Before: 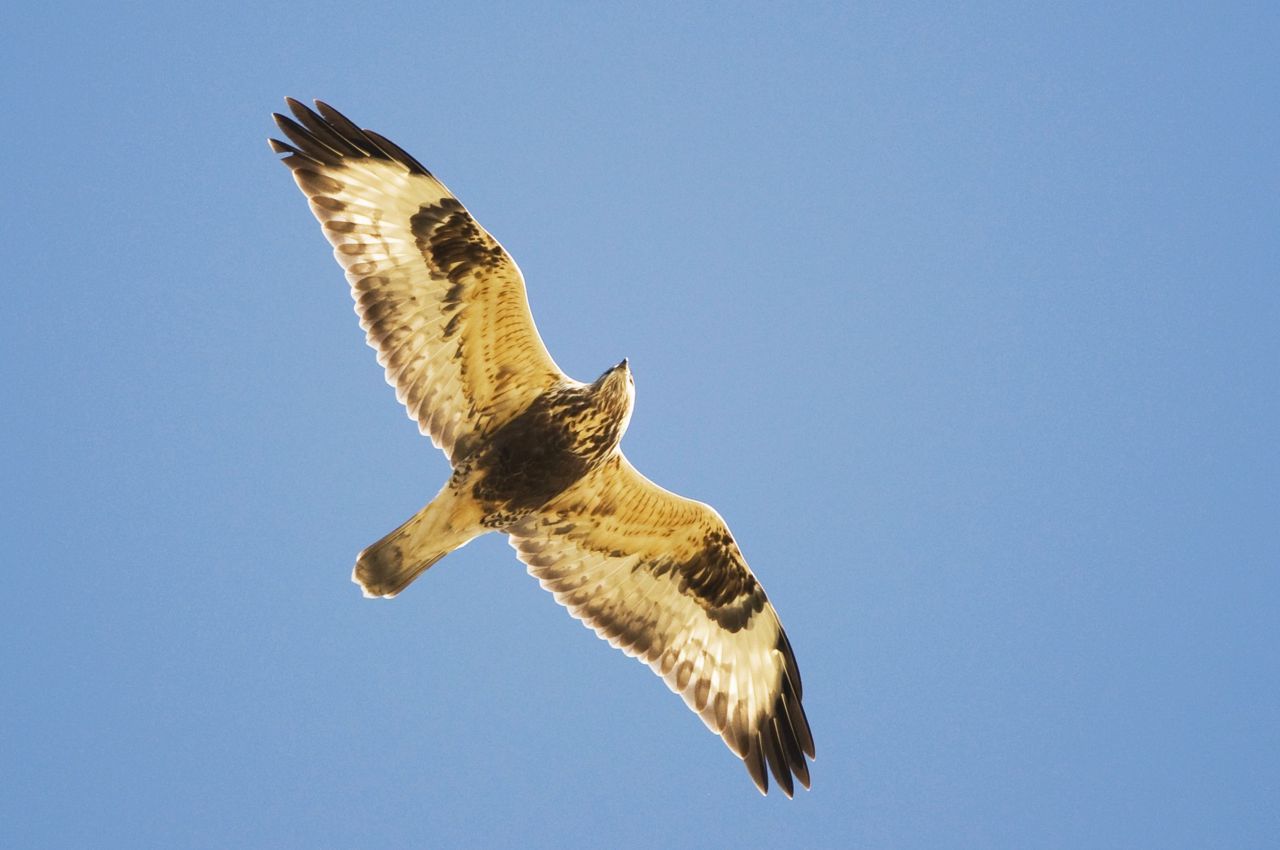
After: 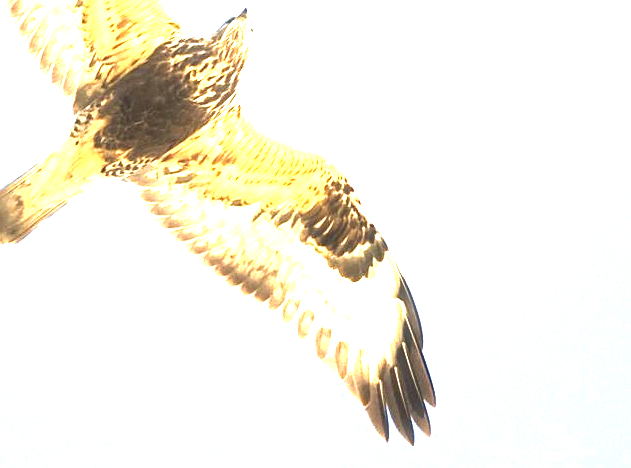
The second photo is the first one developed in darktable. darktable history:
crop: left 29.624%, top 41.385%, right 21.078%, bottom 3.46%
haze removal: strength -0.09, compatibility mode true, adaptive false
exposure: black level correction 0, exposure 2.14 EV, compensate exposure bias true, compensate highlight preservation false
sharpen: on, module defaults
